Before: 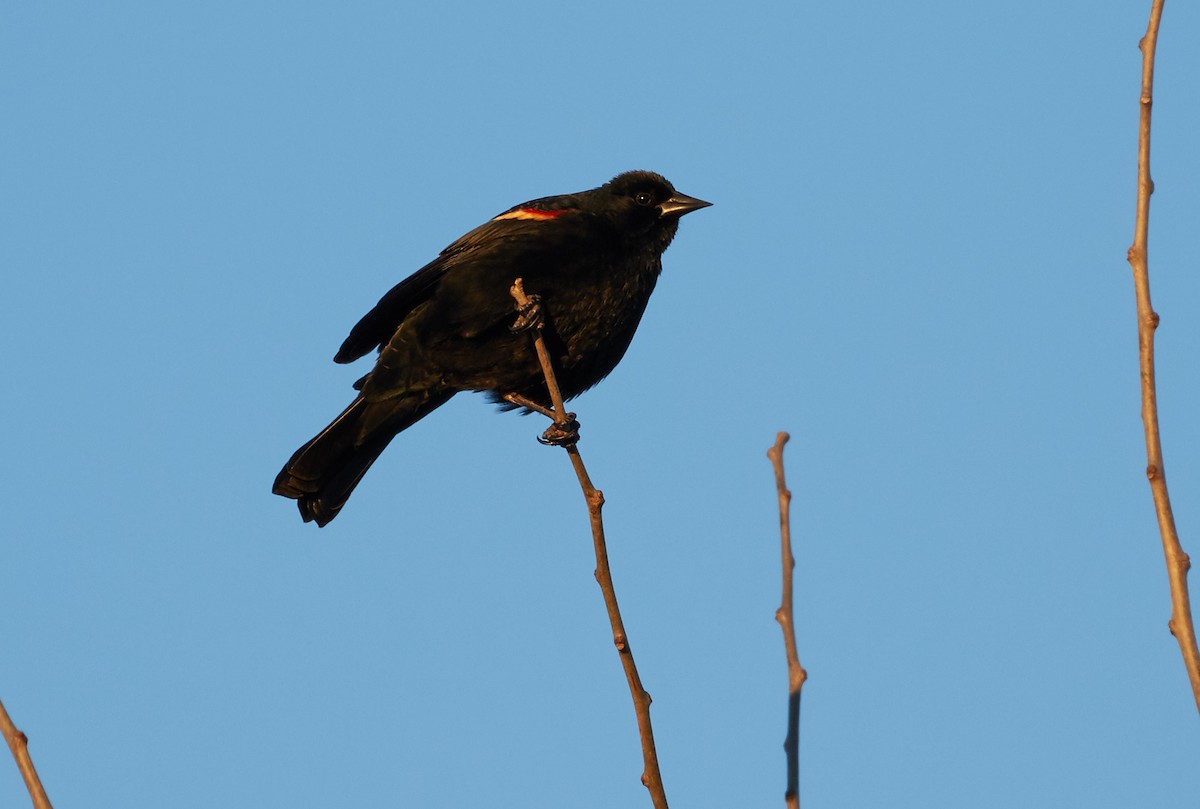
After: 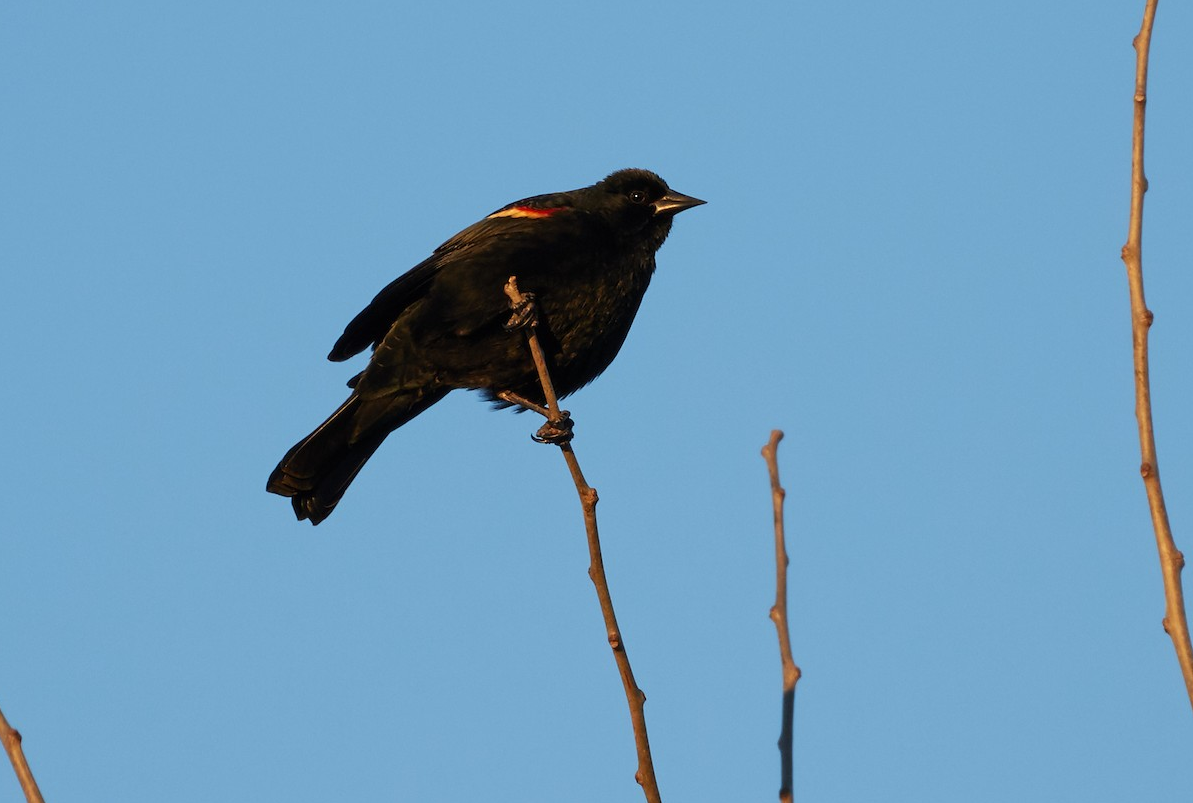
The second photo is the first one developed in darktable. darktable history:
crop and rotate: left 0.533%, top 0.32%, bottom 0.372%
